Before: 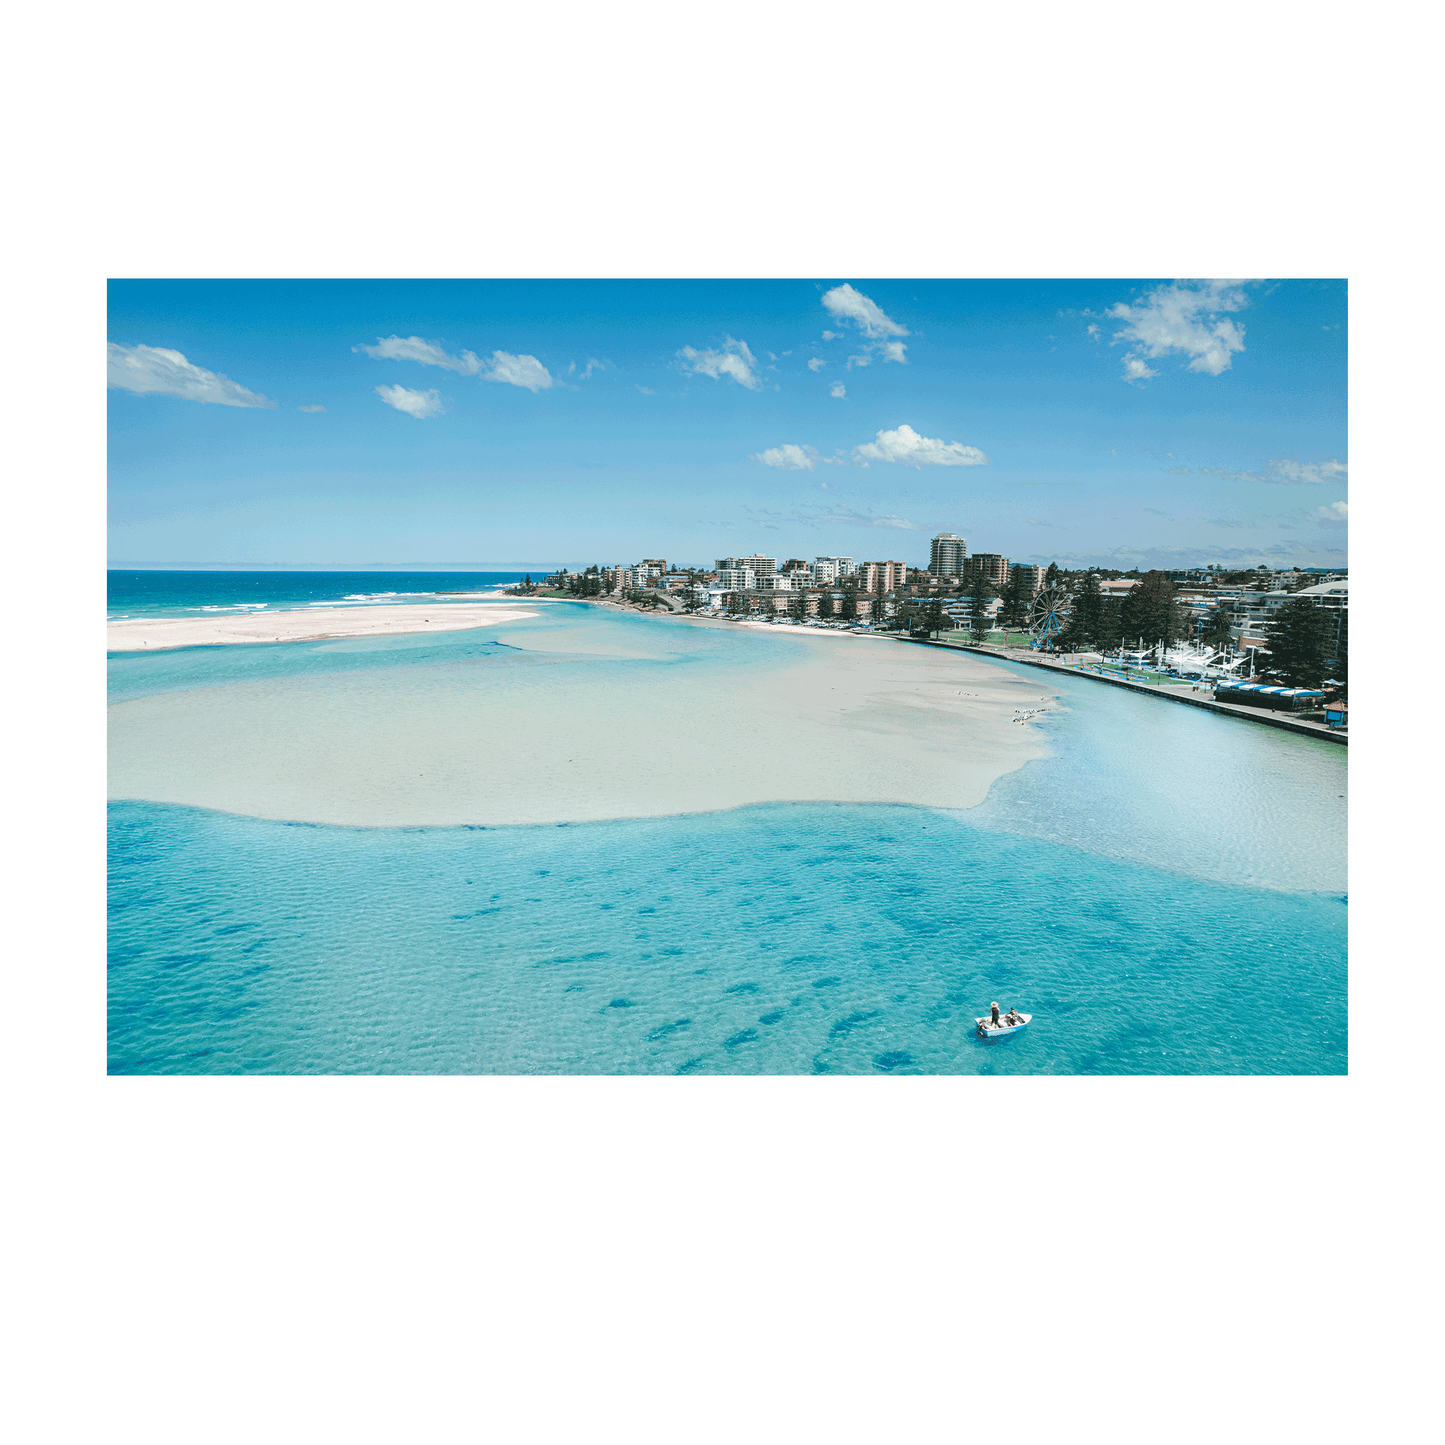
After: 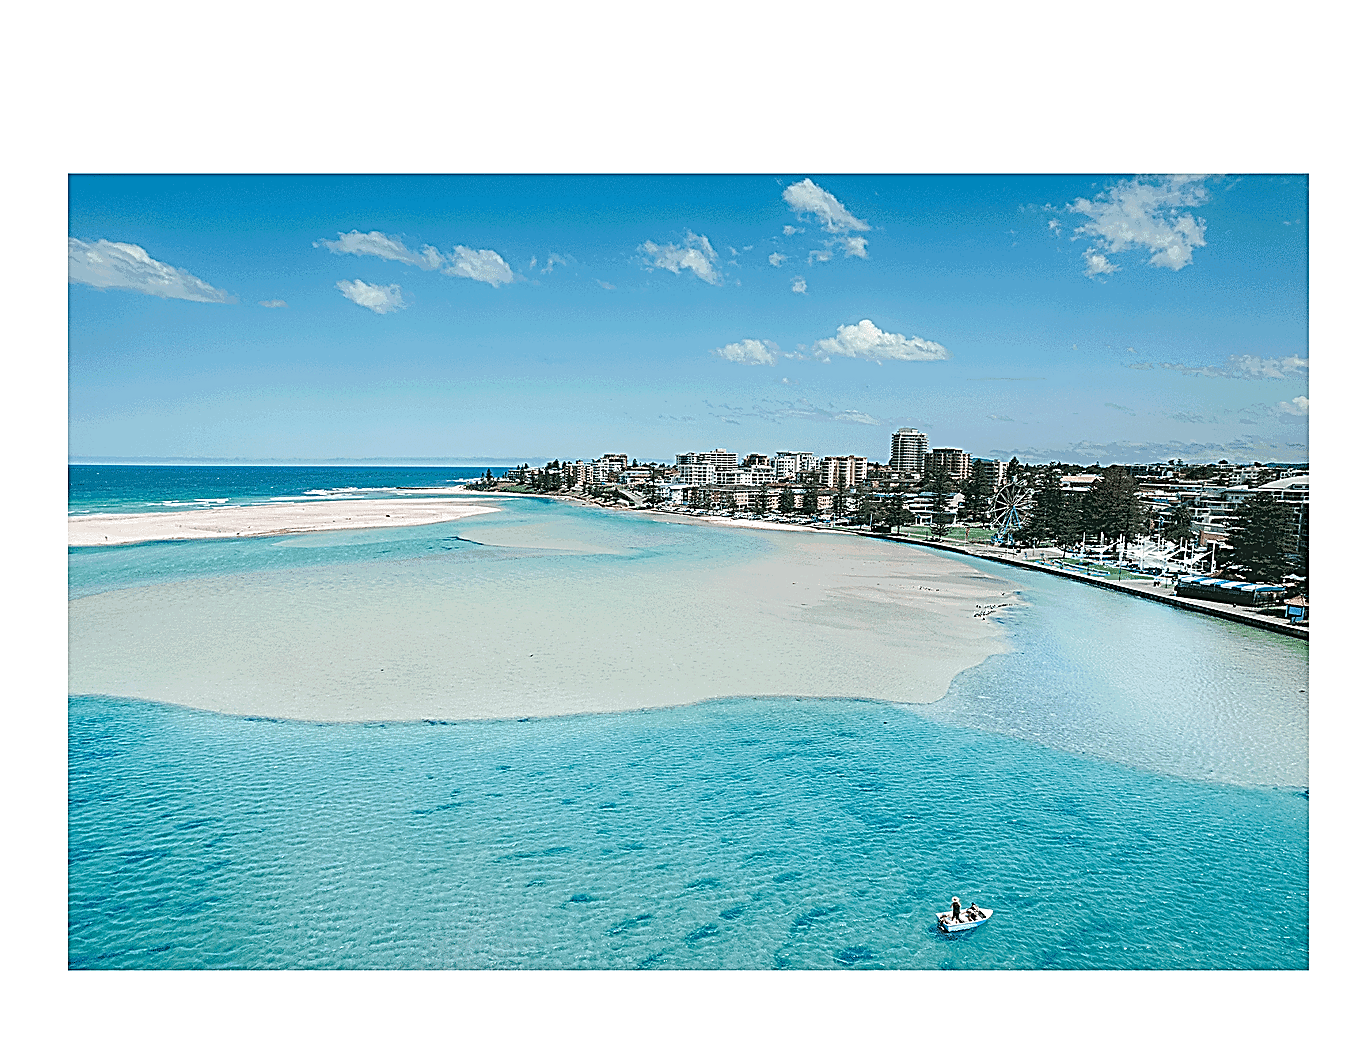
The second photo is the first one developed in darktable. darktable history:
sharpen: amount 2
crop: left 2.737%, top 7.287%, right 3.421%, bottom 20.179%
